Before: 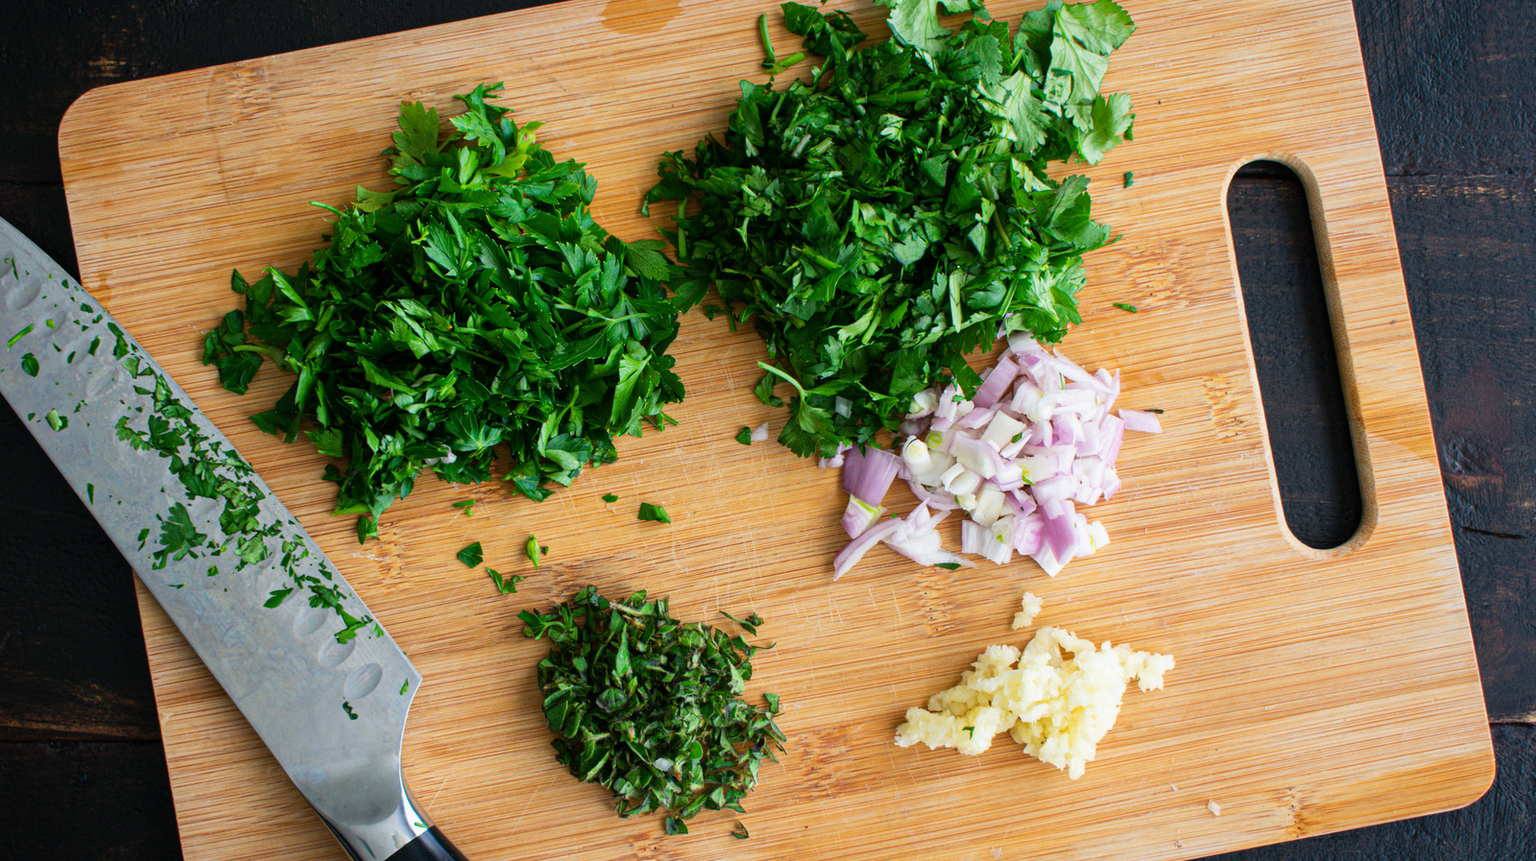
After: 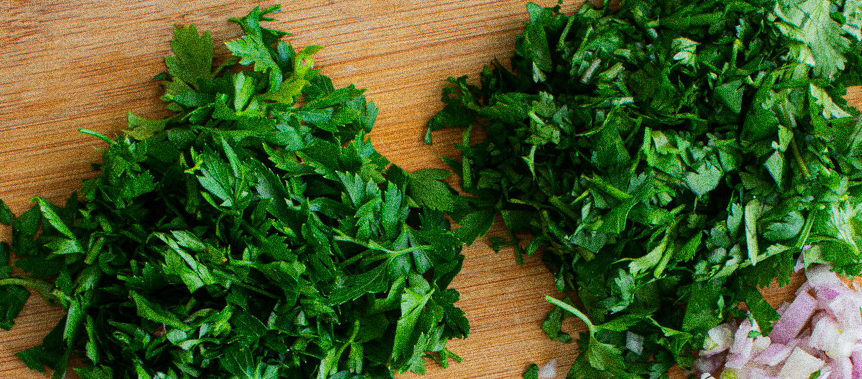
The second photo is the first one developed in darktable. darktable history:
shadows and highlights: shadows -20, white point adjustment -2, highlights -35
grain: coarseness 10.62 ISO, strength 55.56%
crop: left 15.306%, top 9.065%, right 30.789%, bottom 48.638%
